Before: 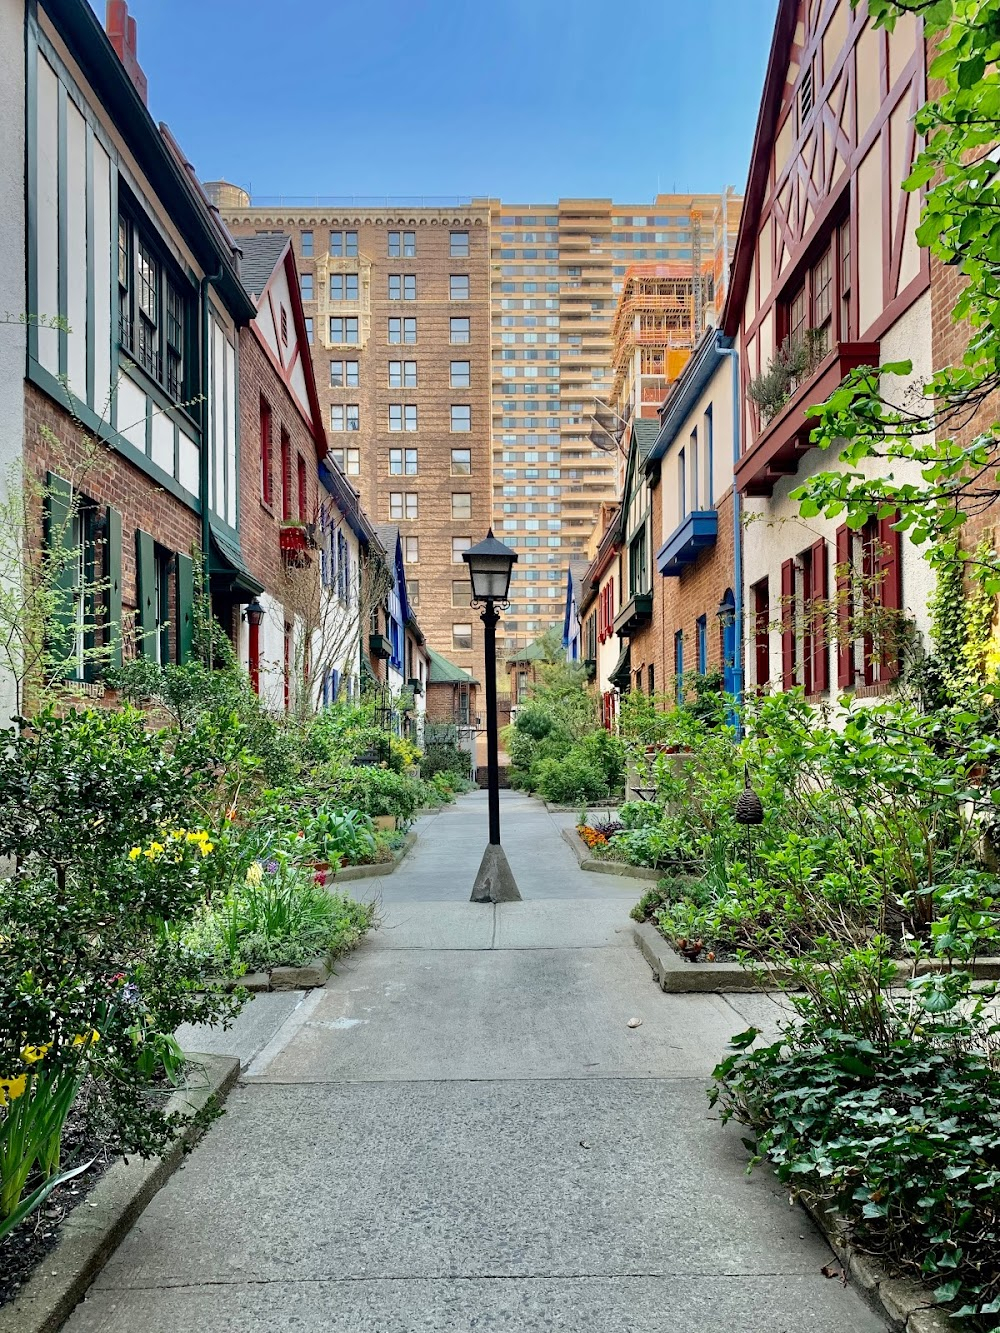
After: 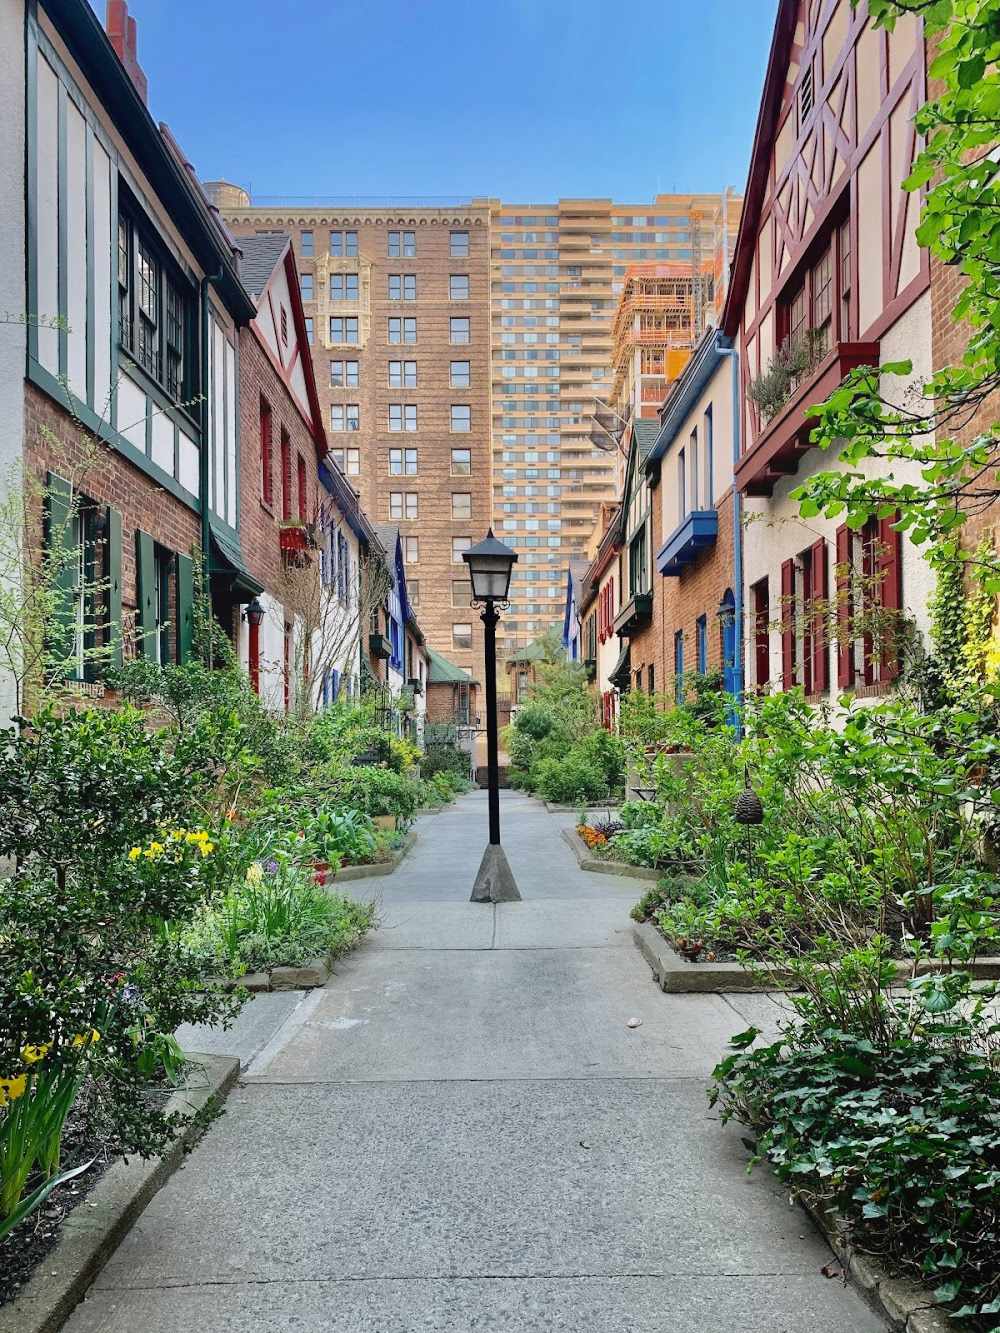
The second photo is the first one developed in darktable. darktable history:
contrast equalizer: octaves 7, y [[0.6 ×6], [0.55 ×6], [0 ×6], [0 ×6], [0 ×6]], mix -0.3
white balance: red 1.009, blue 1.027
